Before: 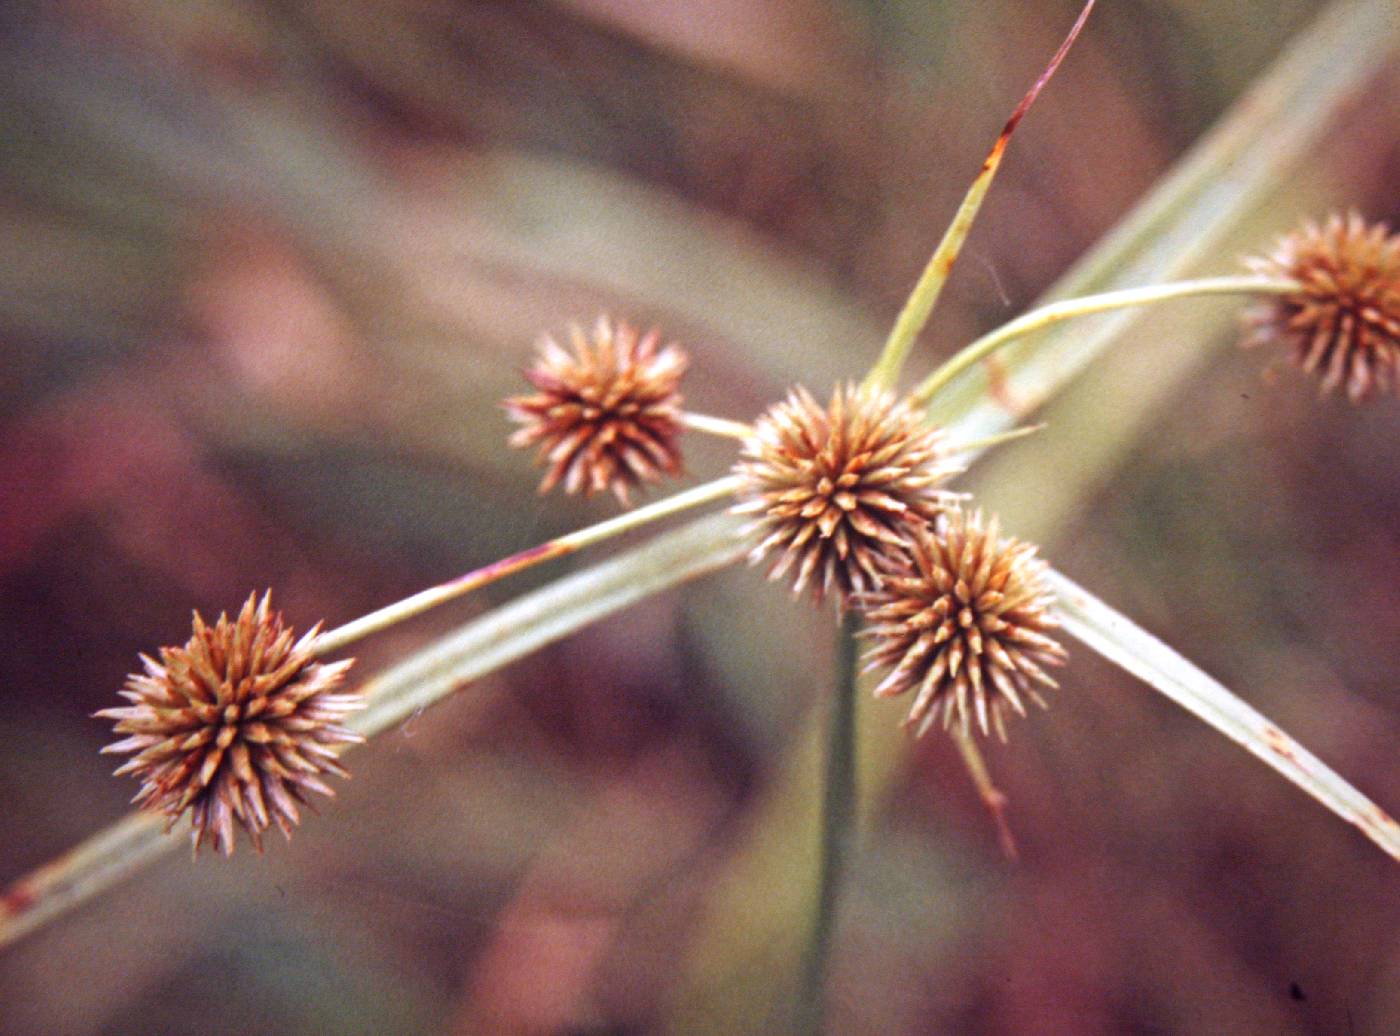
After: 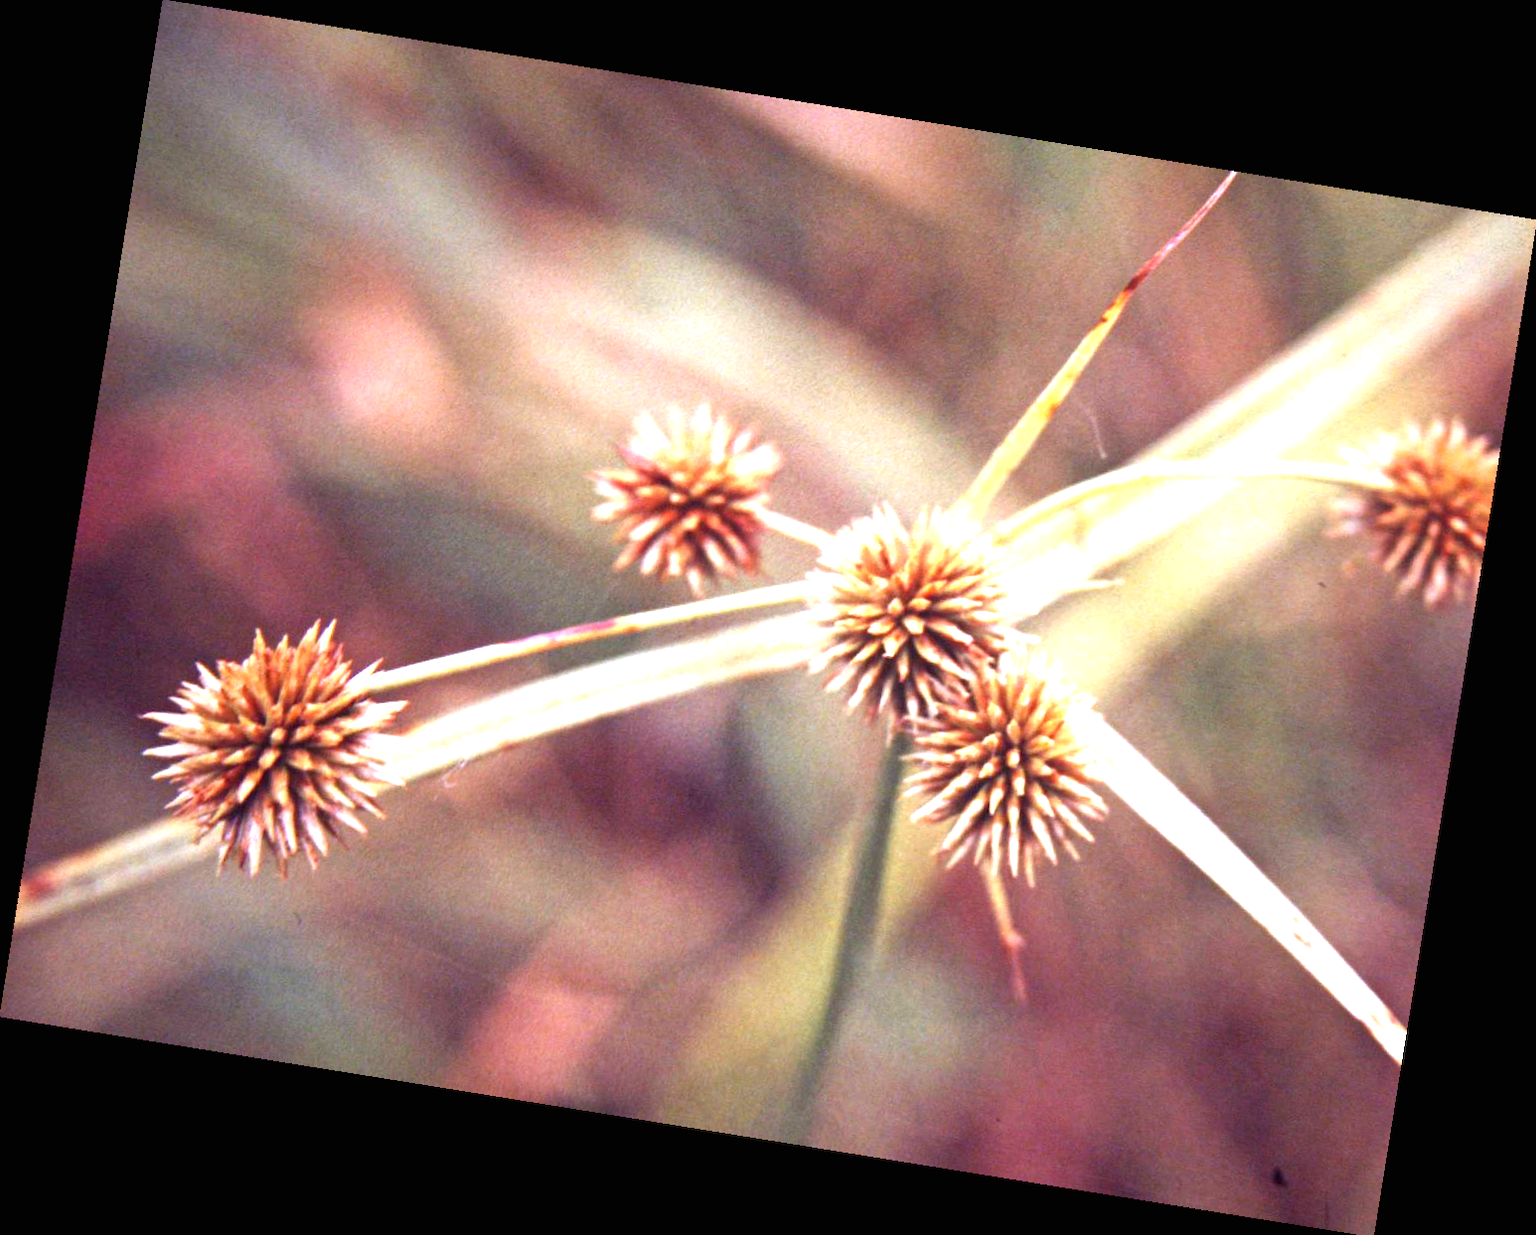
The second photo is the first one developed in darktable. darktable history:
exposure: black level correction 0, exposure 1.2 EV, compensate exposure bias true, compensate highlight preservation false
rotate and perspective: rotation 9.12°, automatic cropping off
base curve: curves: ch0 [(0, 0) (0.303, 0.277) (1, 1)]
